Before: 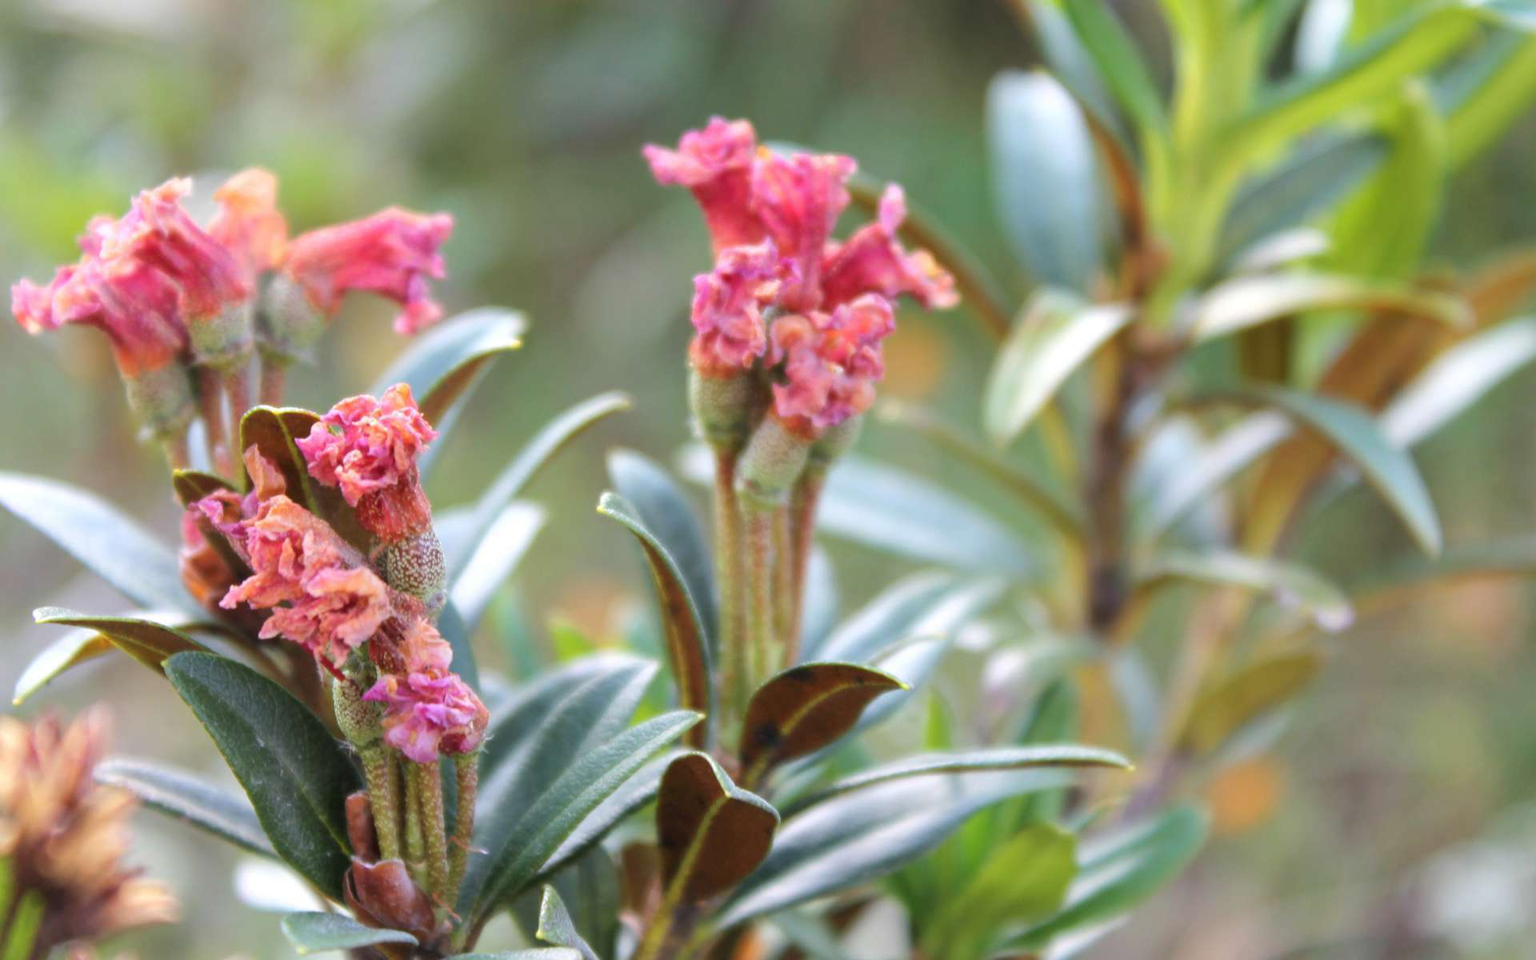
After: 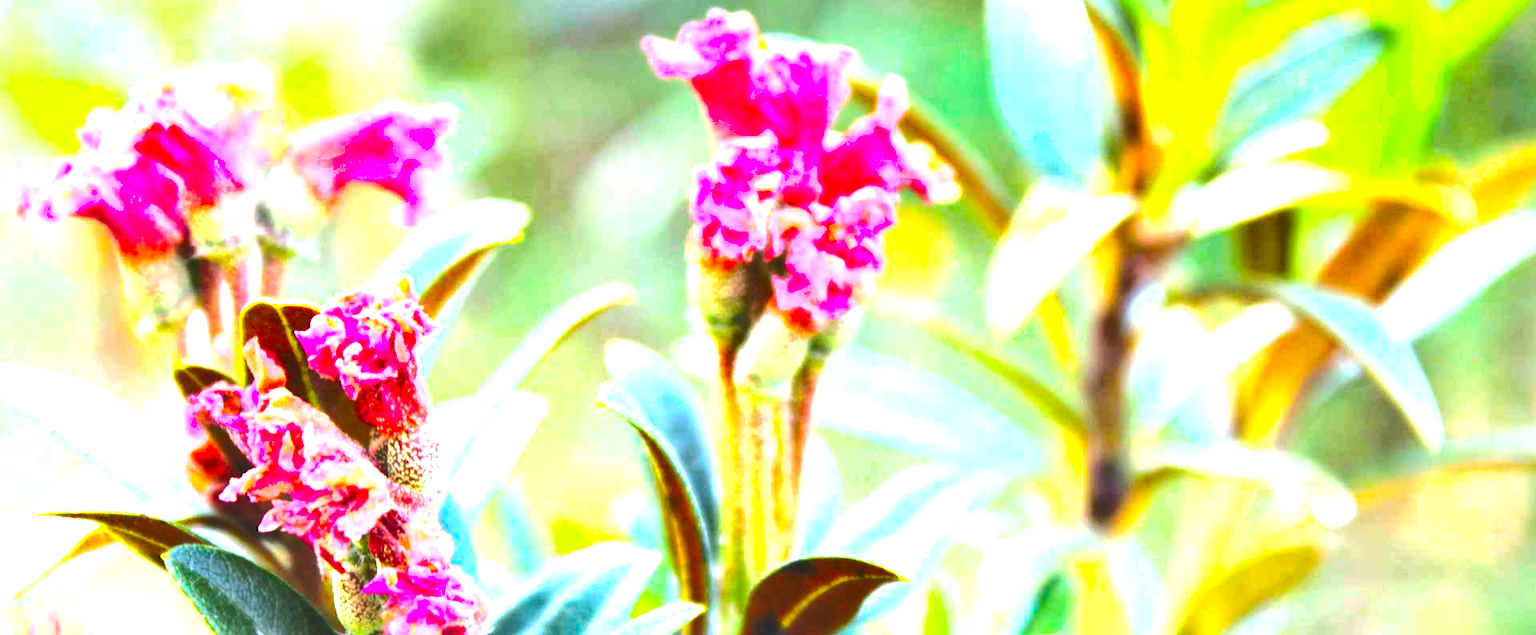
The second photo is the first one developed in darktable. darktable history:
crop: top 11.178%, bottom 22.617%
tone equalizer: -8 EV -0.424 EV, -7 EV -0.365 EV, -6 EV -0.36 EV, -5 EV -0.191 EV, -3 EV 0.214 EV, -2 EV 0.311 EV, -1 EV 0.373 EV, +0 EV 0.432 EV, edges refinement/feathering 500, mask exposure compensation -1.57 EV, preserve details no
exposure: black level correction -0.023, exposure 1.396 EV, compensate exposure bias true, compensate highlight preservation false
local contrast: highlights 104%, shadows 100%, detail 119%, midtone range 0.2
shadows and highlights: radius 128.33, shadows 30.27, highlights -30.93, low approximation 0.01, soften with gaussian
color balance rgb: highlights gain › luminance 16.451%, highlights gain › chroma 2.875%, highlights gain › hue 259.09°, global offset › luminance -0.886%, linear chroma grading › global chroma 24.438%, perceptual saturation grading › global saturation 30.314%
contrast brightness saturation: contrast 0.122, brightness -0.12, saturation 0.195
